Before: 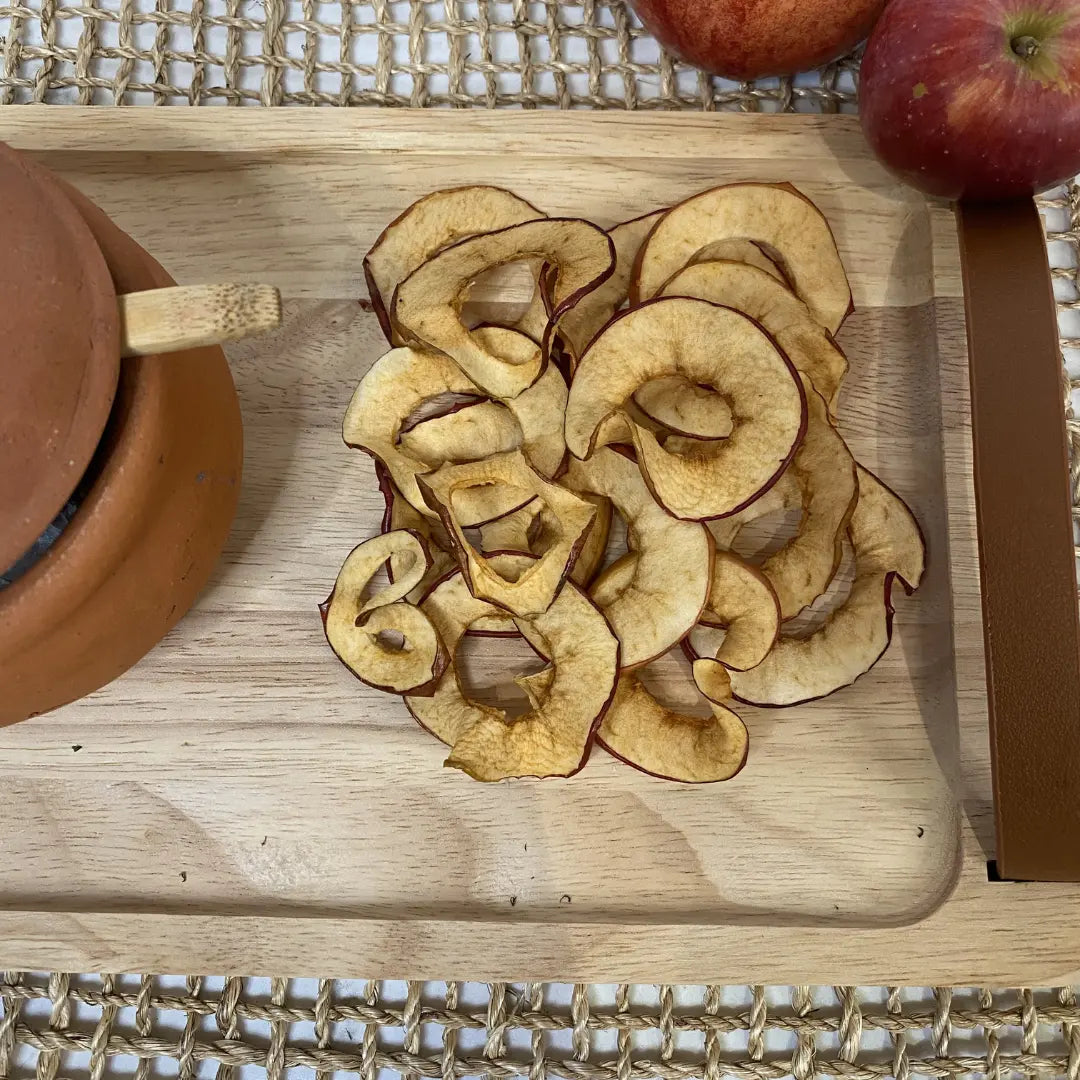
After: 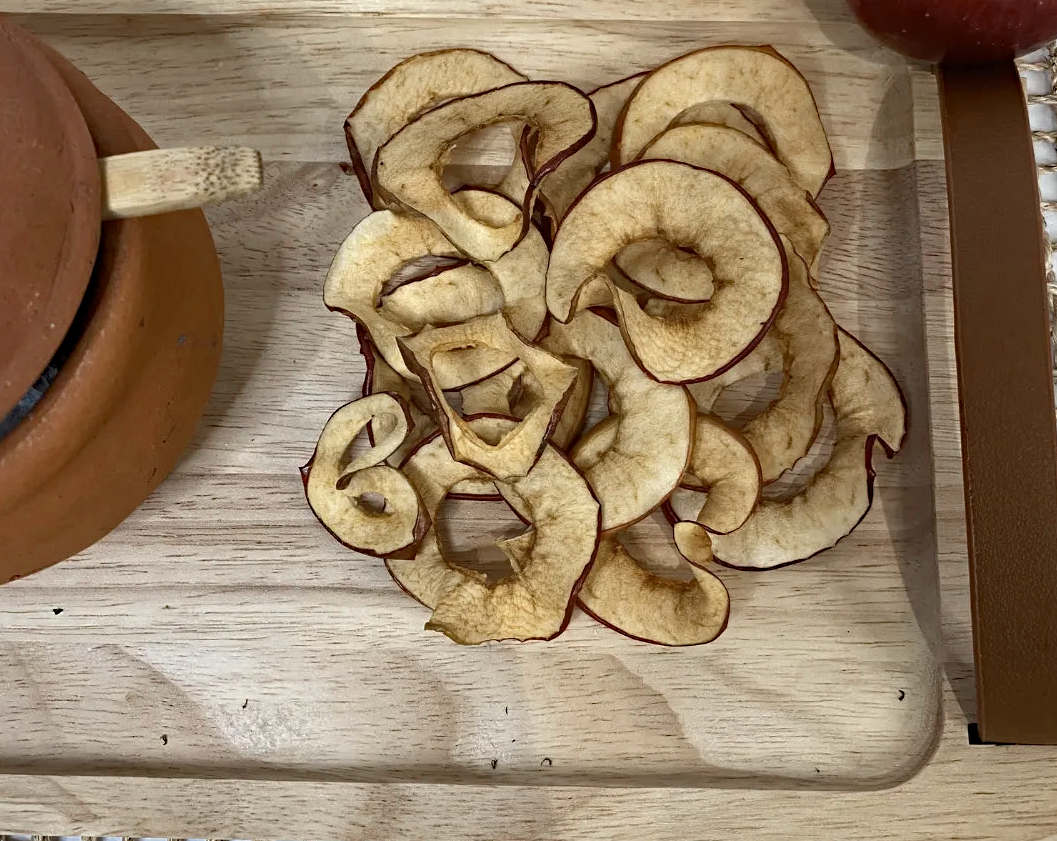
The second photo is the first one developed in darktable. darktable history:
exposure: exposure 0.078 EV, compensate highlight preservation false
crop and rotate: left 1.814%, top 12.818%, right 0.25%, bottom 9.225%
haze removal: strength 0.29, distance 0.25, compatibility mode true, adaptive false
color zones: curves: ch0 [(0, 0.5) (0.125, 0.4) (0.25, 0.5) (0.375, 0.4) (0.5, 0.4) (0.625, 0.35) (0.75, 0.35) (0.875, 0.5)]; ch1 [(0, 0.35) (0.125, 0.45) (0.25, 0.35) (0.375, 0.35) (0.5, 0.35) (0.625, 0.35) (0.75, 0.45) (0.875, 0.35)]; ch2 [(0, 0.6) (0.125, 0.5) (0.25, 0.5) (0.375, 0.6) (0.5, 0.6) (0.625, 0.5) (0.75, 0.5) (0.875, 0.5)]
